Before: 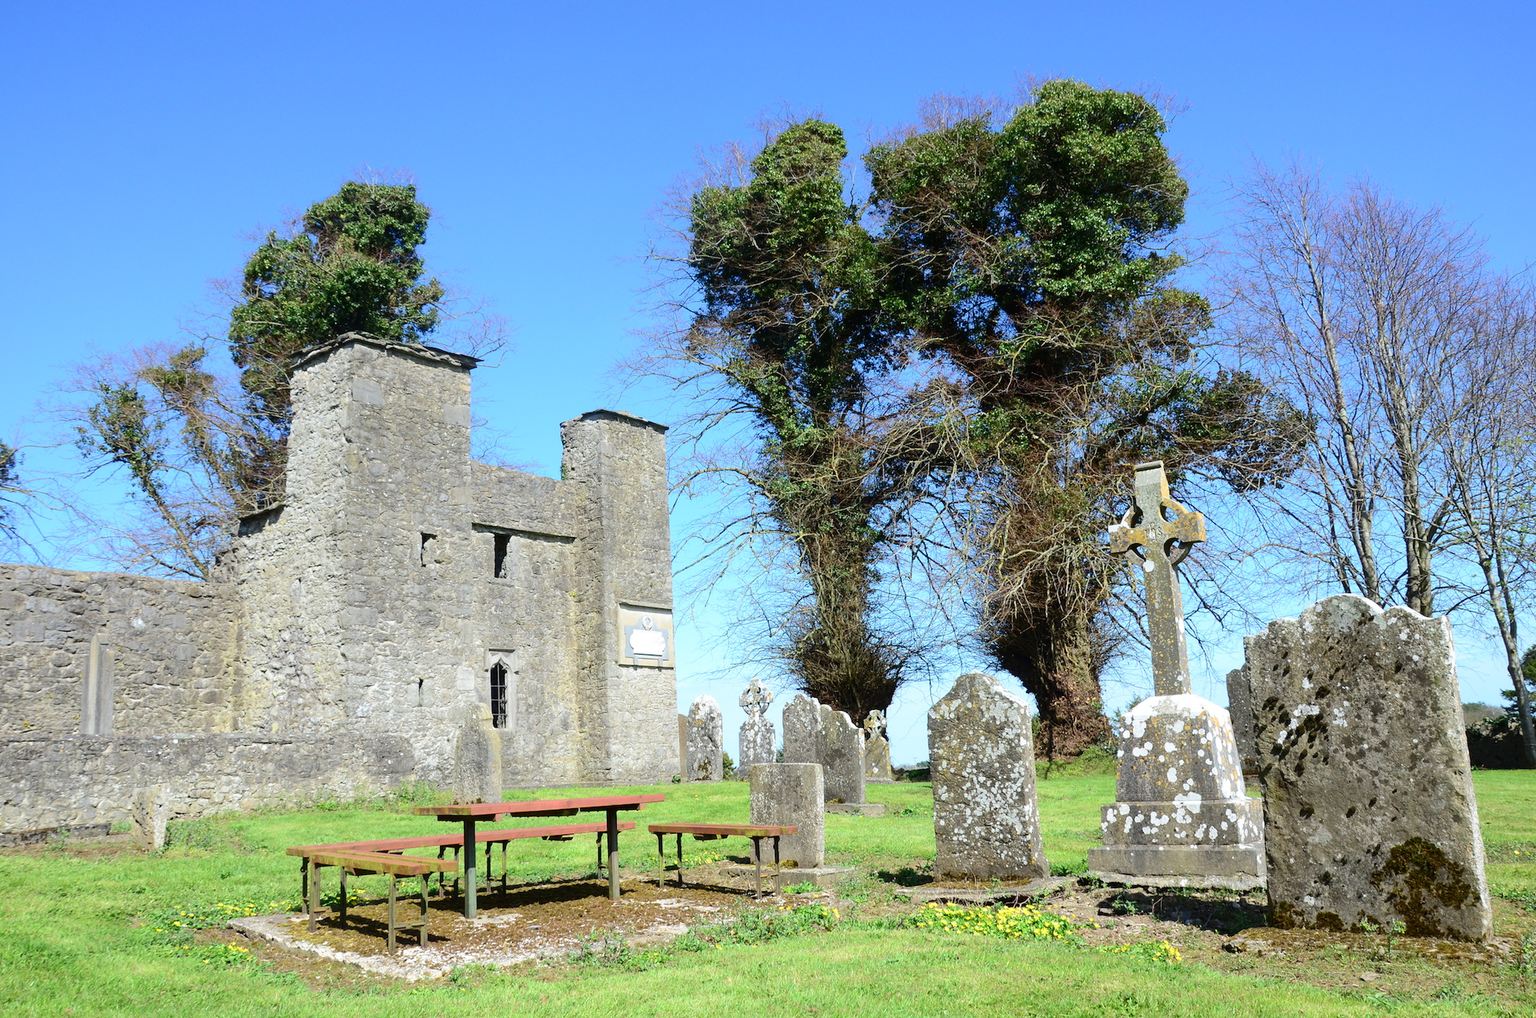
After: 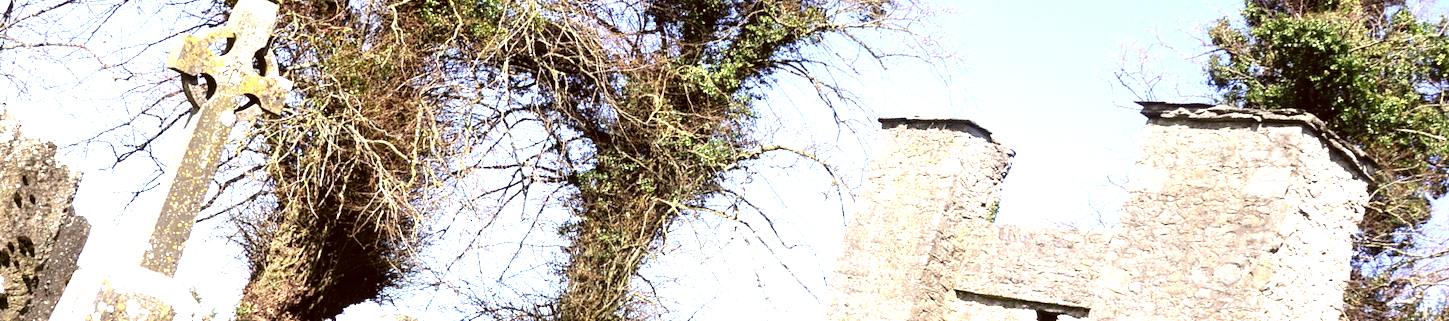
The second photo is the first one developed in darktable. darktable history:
color correction: highlights a* 10.21, highlights b* 9.79, shadows a* 8.61, shadows b* 7.88, saturation 0.8
crop and rotate: angle 16.12°, top 30.835%, bottom 35.653%
exposure: exposure -0.064 EV, compensate highlight preservation false
levels: levels [0.012, 0.367, 0.697]
